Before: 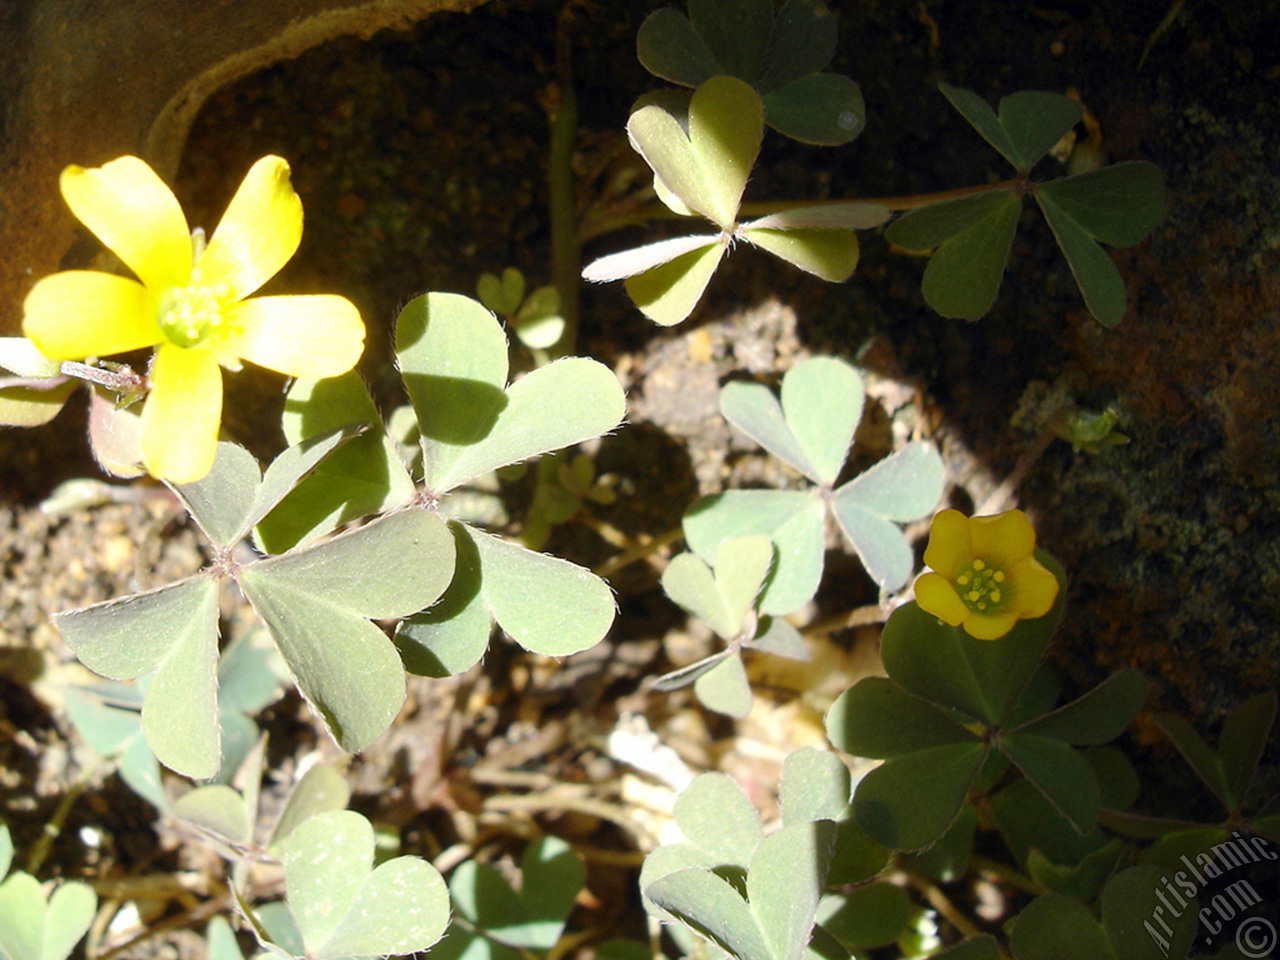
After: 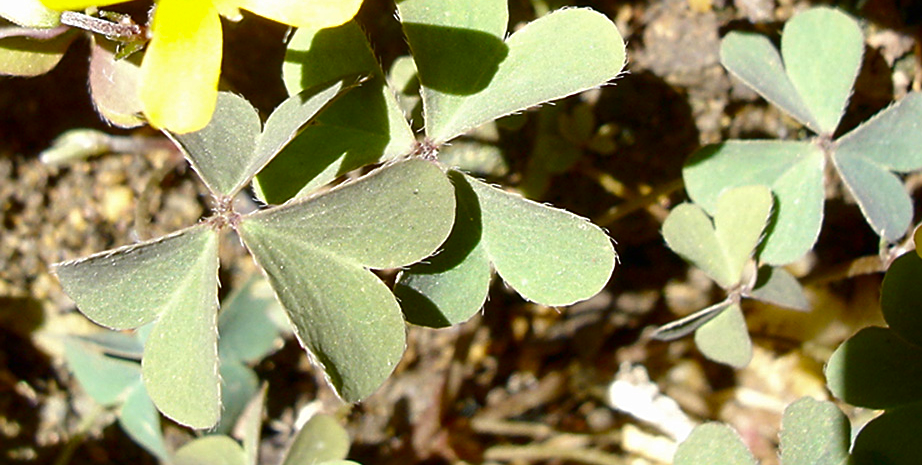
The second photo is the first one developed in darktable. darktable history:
contrast brightness saturation: brightness -0.25, saturation 0.2
crop: top 36.498%, right 27.964%, bottom 14.995%
sharpen: on, module defaults
